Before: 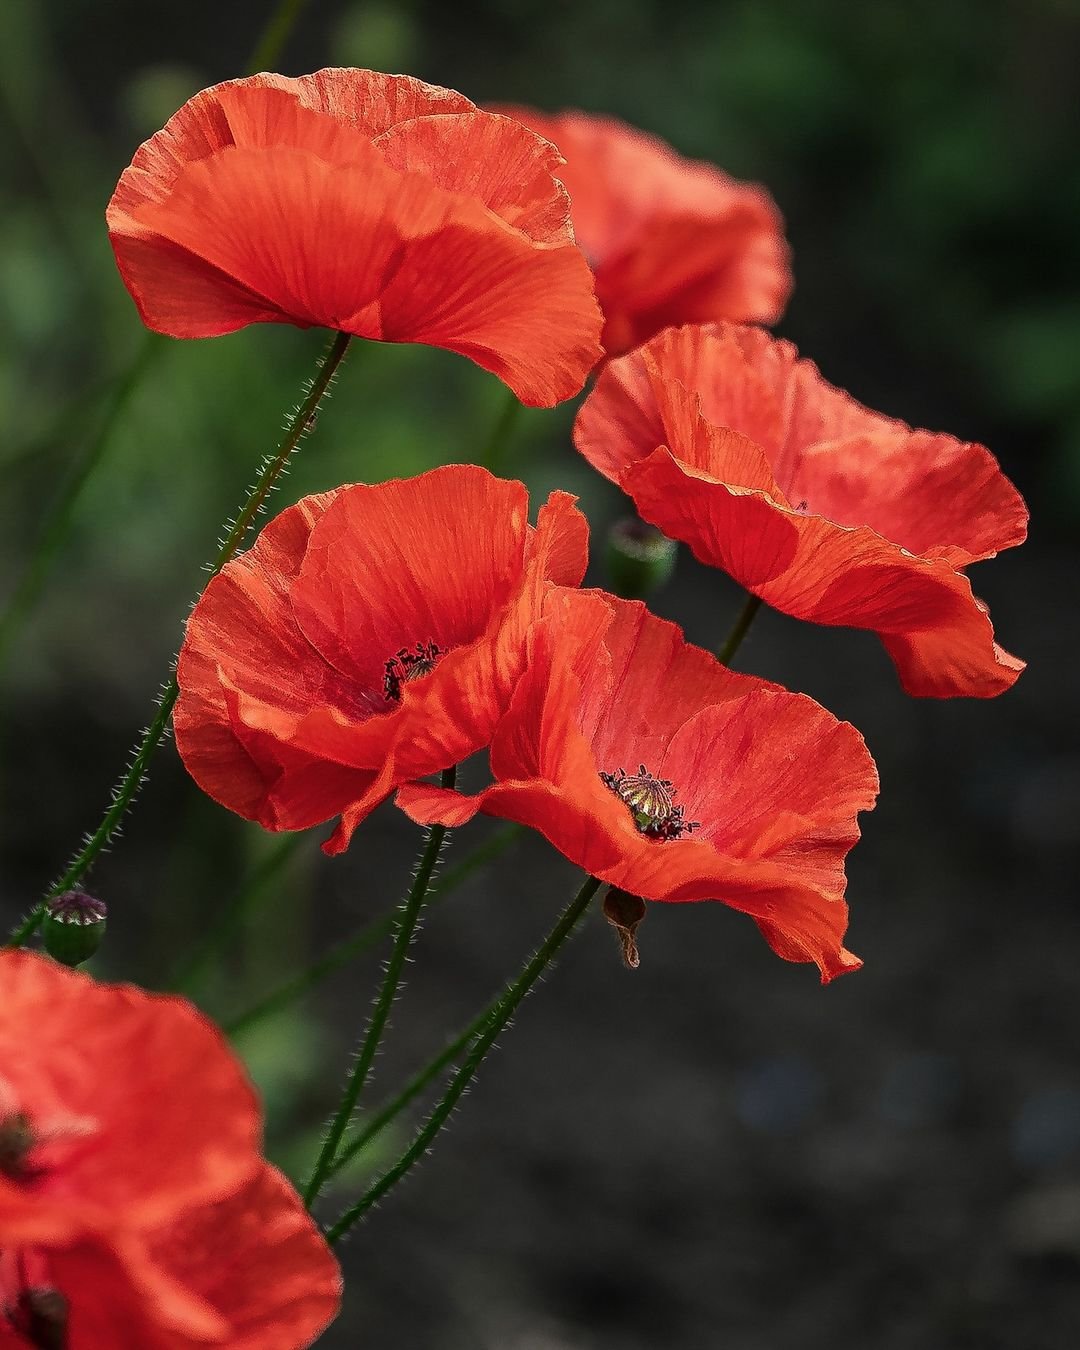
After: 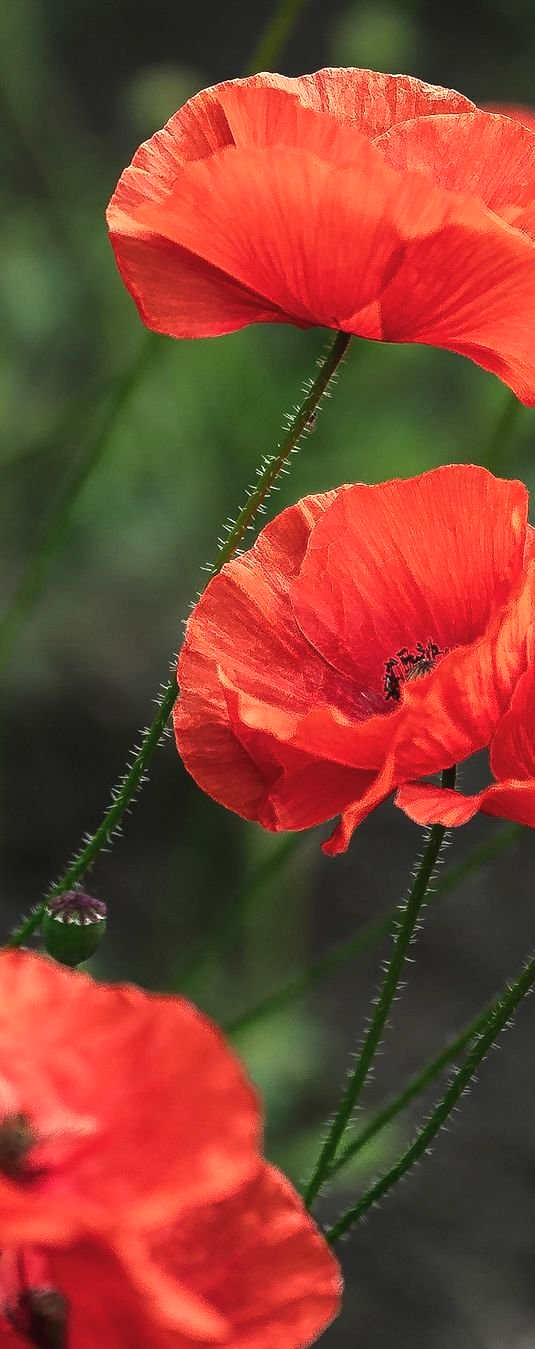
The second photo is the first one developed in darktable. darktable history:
crop and rotate: left 0.019%, top 0%, right 50.374%
exposure: black level correction -0.002, exposure 0.532 EV, compensate highlight preservation false
